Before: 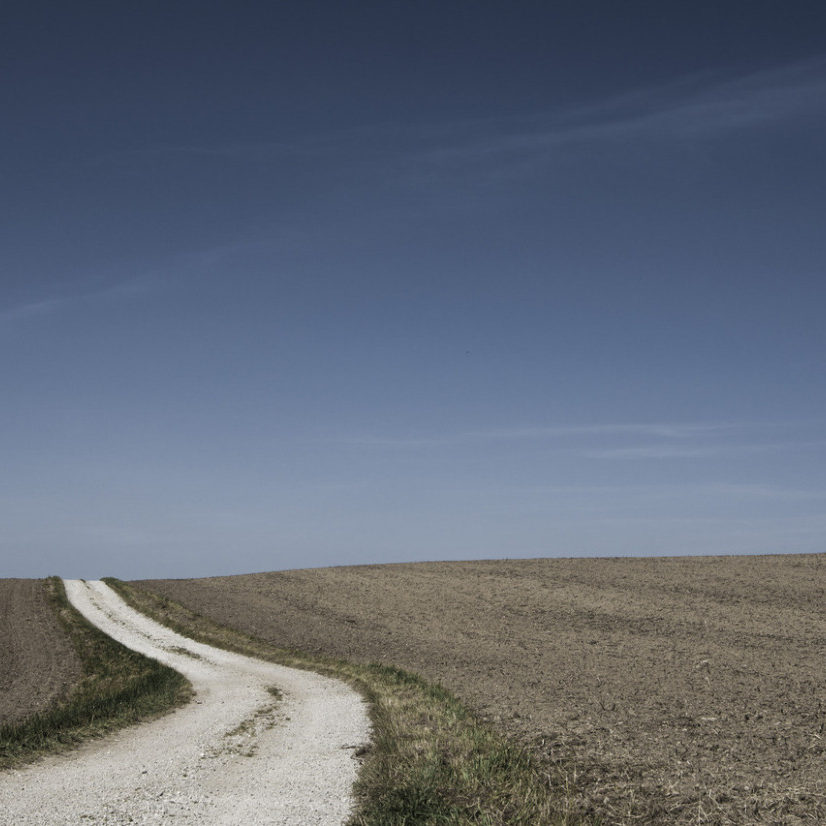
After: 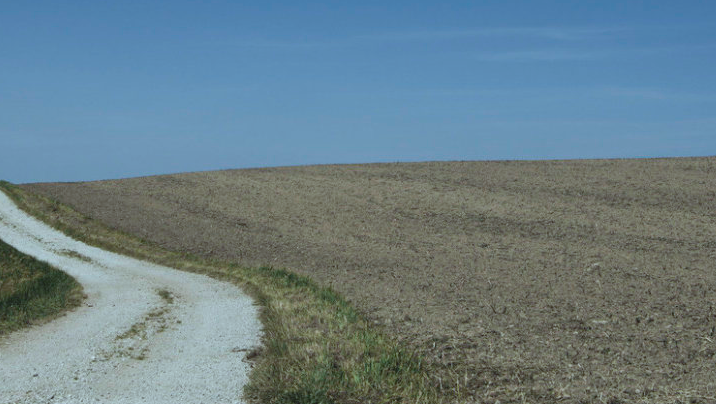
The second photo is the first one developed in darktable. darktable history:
white balance: red 0.925, blue 1.046
crop and rotate: left 13.306%, top 48.129%, bottom 2.928%
contrast brightness saturation: contrast -0.19, saturation 0.19
